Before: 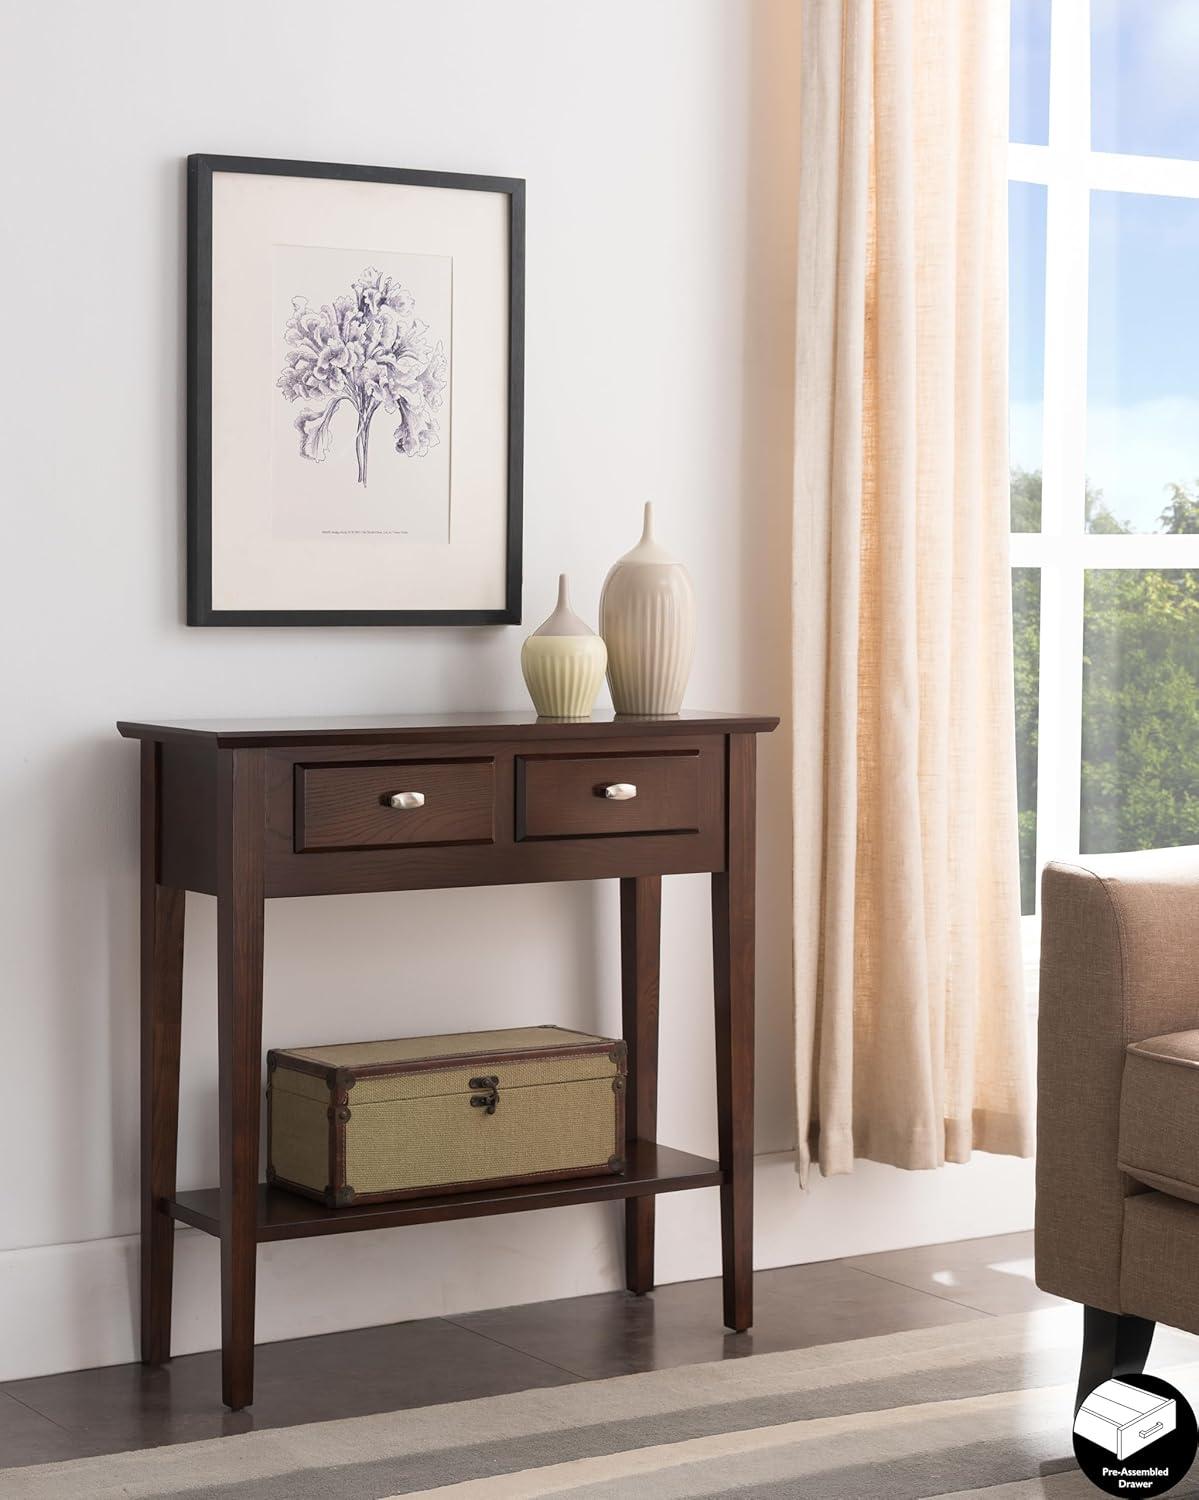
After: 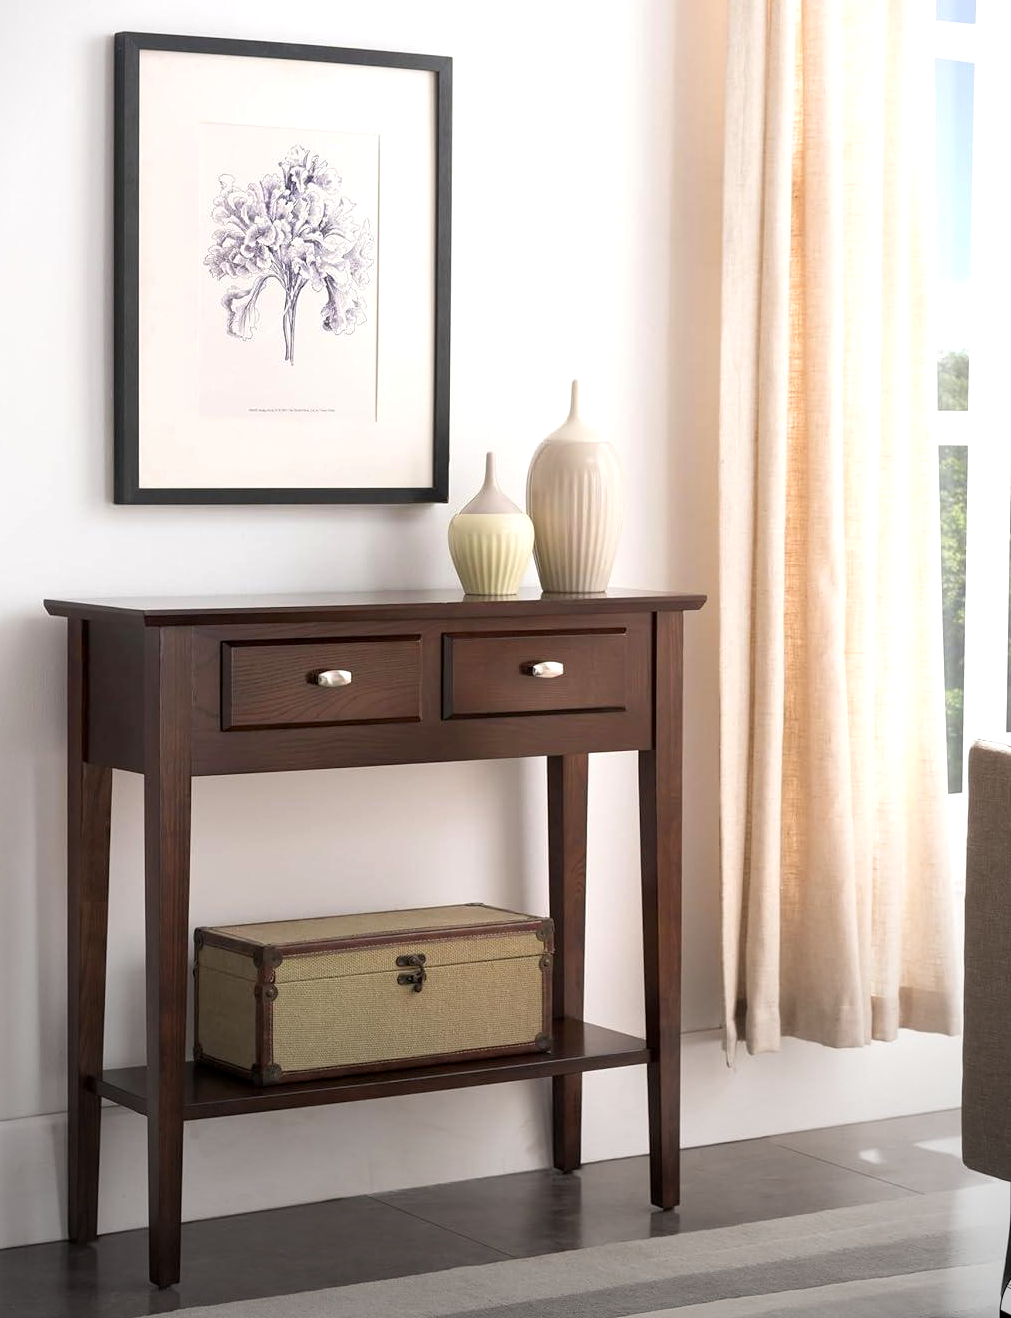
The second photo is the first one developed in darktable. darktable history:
crop: left 6.106%, top 8.169%, right 9.525%, bottom 3.95%
exposure: black level correction 0.003, exposure 0.39 EV, compensate exposure bias true, compensate highlight preservation false
vignetting: fall-off radius 81.61%, brightness -0.617, saturation -0.671, center (-0.055, -0.356)
